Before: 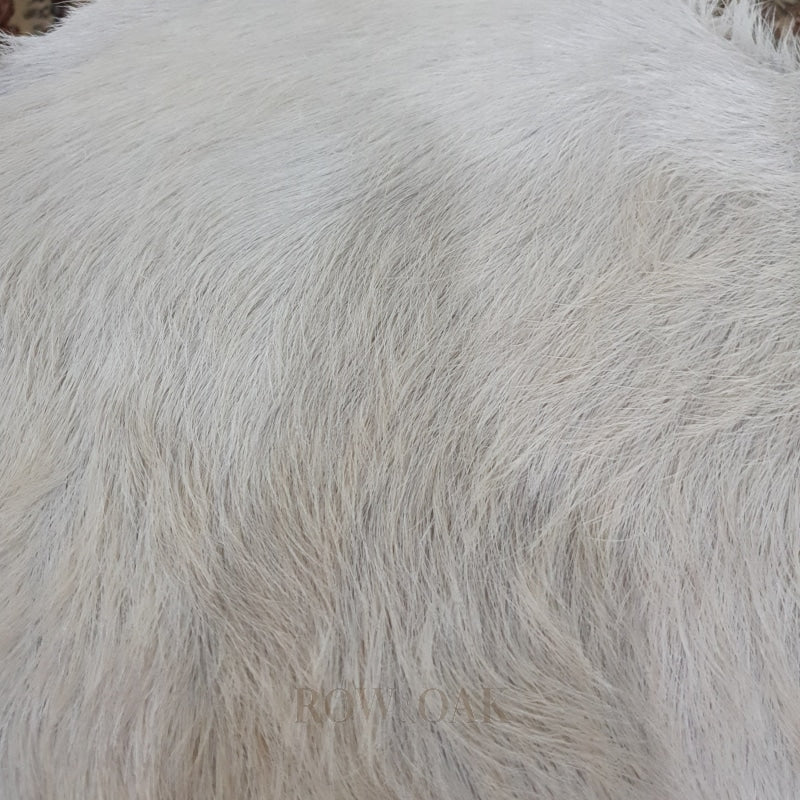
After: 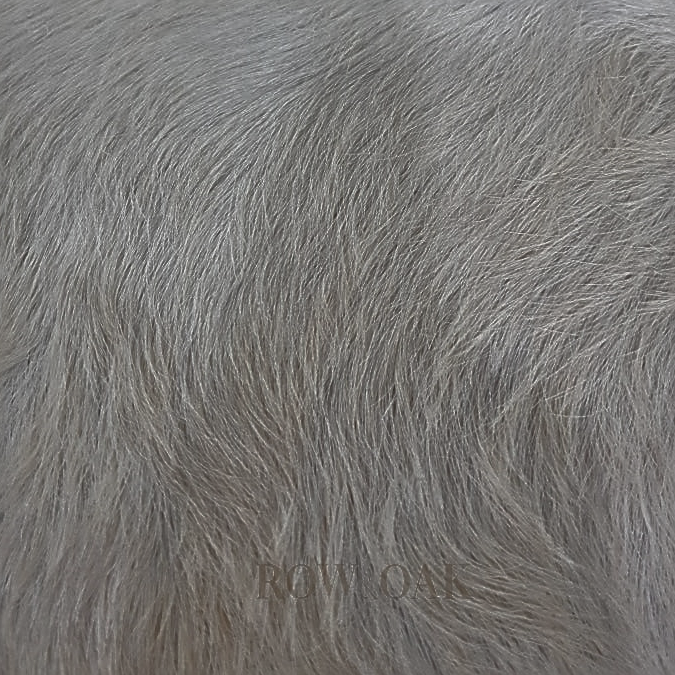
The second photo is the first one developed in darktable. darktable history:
sharpen: amount 0.575
crop and rotate: left 4.842%, top 15.51%, right 10.668%
tone equalizer: -7 EV 0.15 EV, -6 EV 0.6 EV, -5 EV 1.15 EV, -4 EV 1.33 EV, -3 EV 1.15 EV, -2 EV 0.6 EV, -1 EV 0.15 EV, mask exposure compensation -0.5 EV
base curve: curves: ch0 [(0, 0) (0.564, 0.291) (0.802, 0.731) (1, 1)]
